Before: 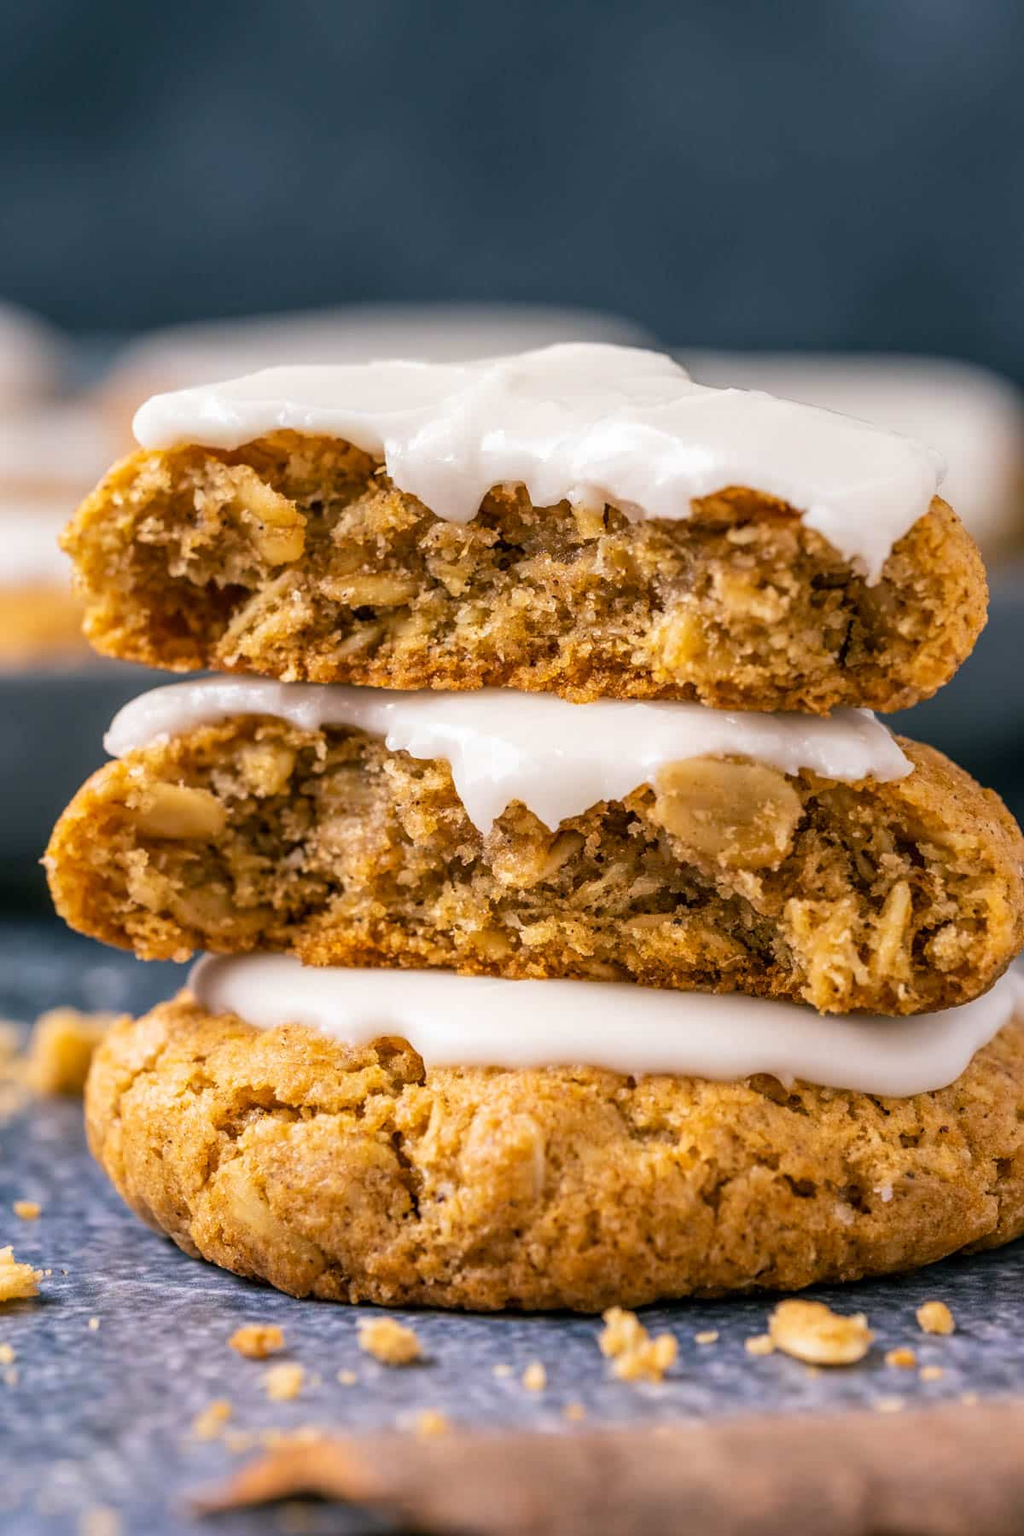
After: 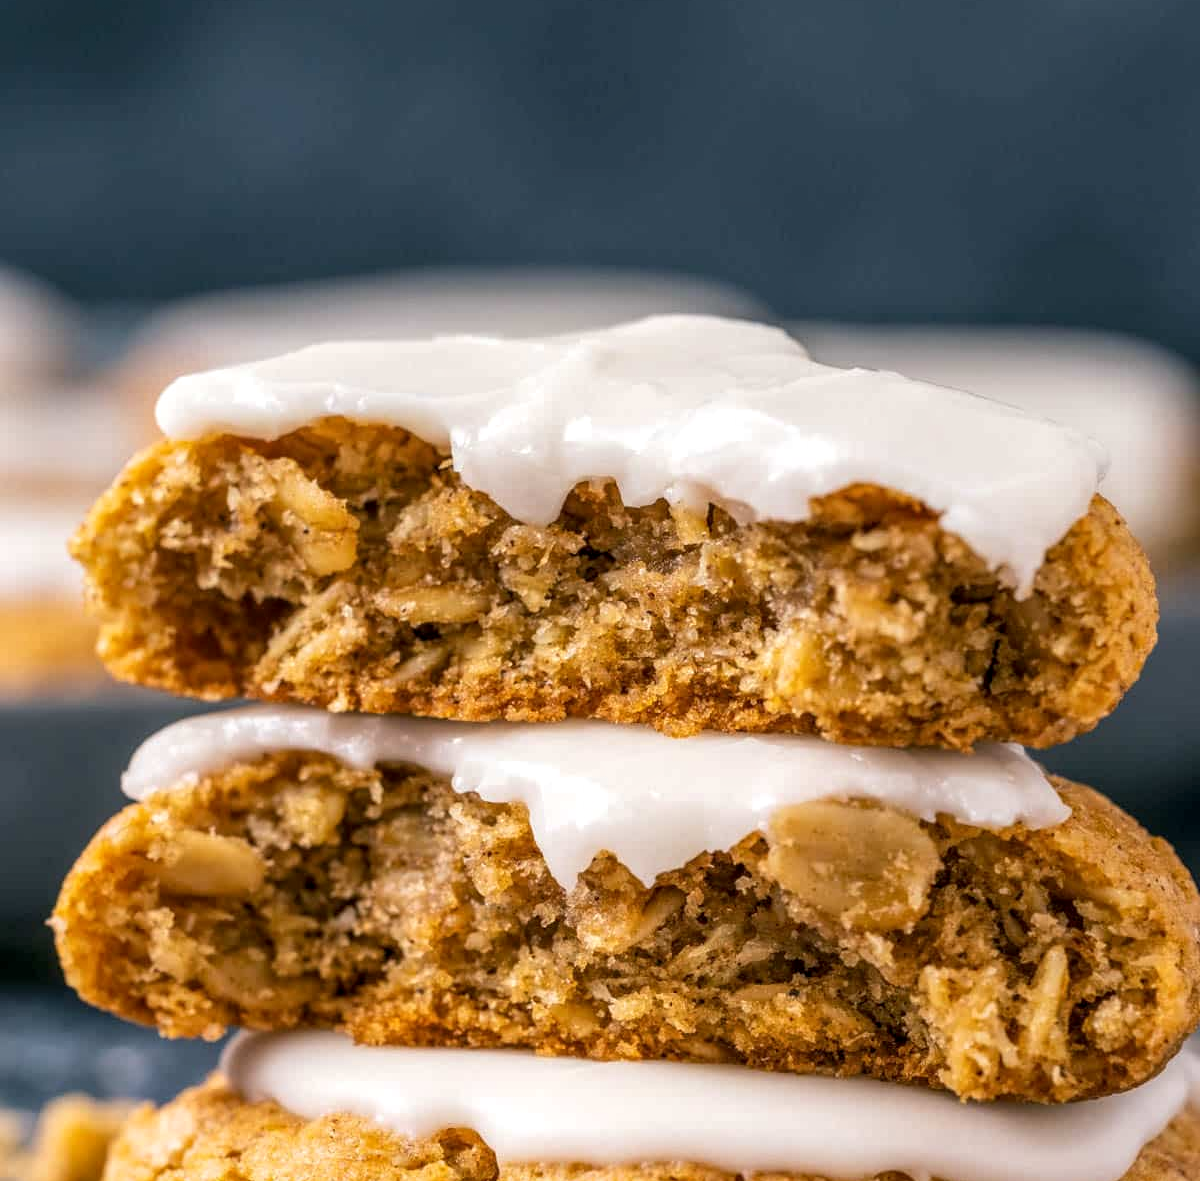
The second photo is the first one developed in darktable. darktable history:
crop and rotate: top 4.848%, bottom 29.503%
local contrast: highlights 100%, shadows 100%, detail 131%, midtone range 0.2
